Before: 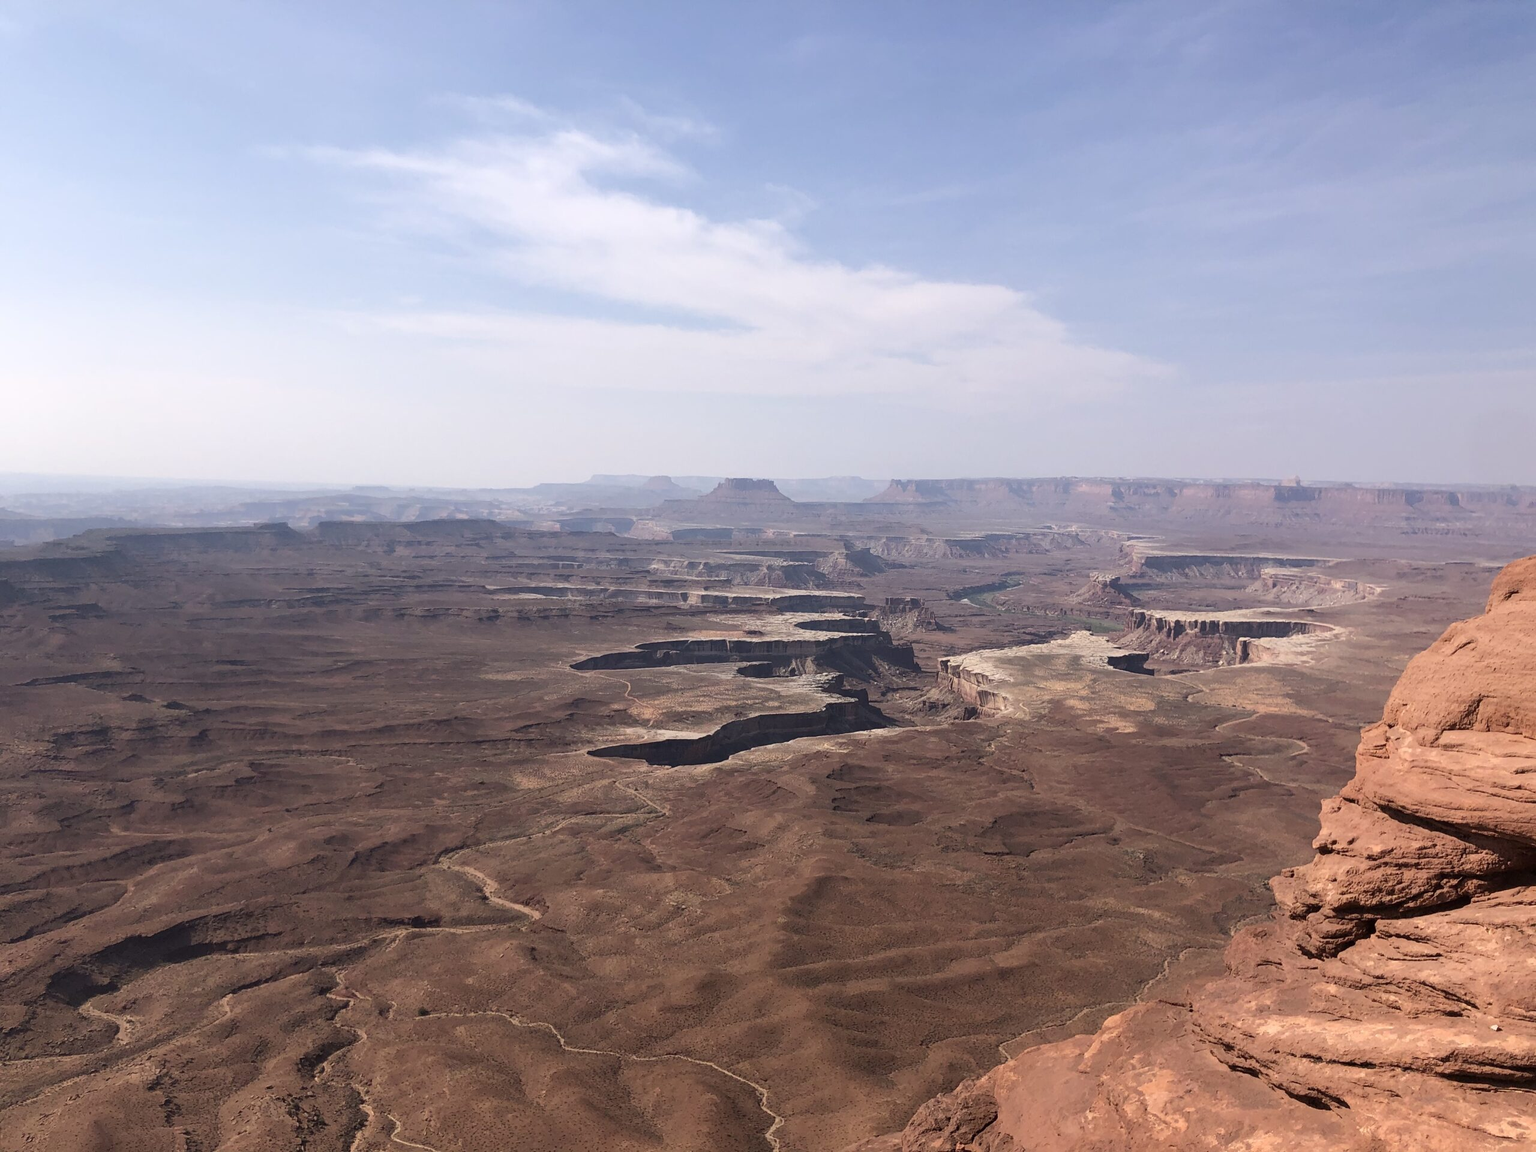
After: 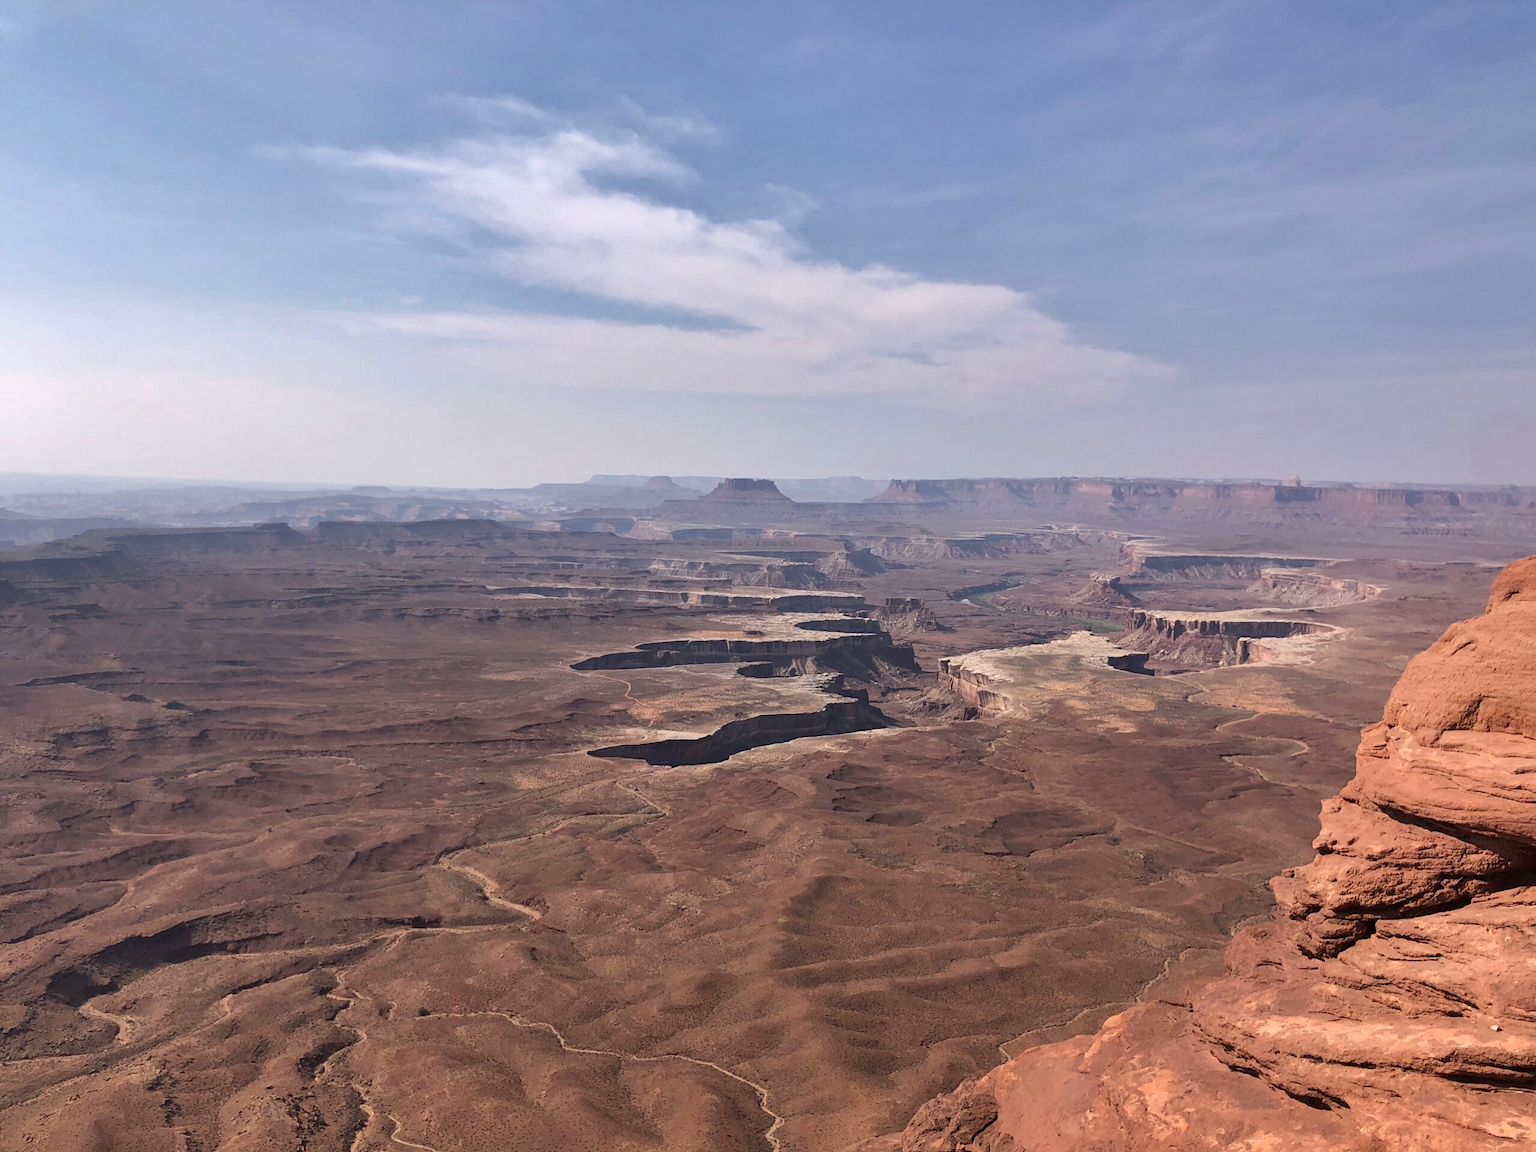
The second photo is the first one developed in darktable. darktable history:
shadows and highlights: shadows 60.98, highlights -60.49, soften with gaussian
